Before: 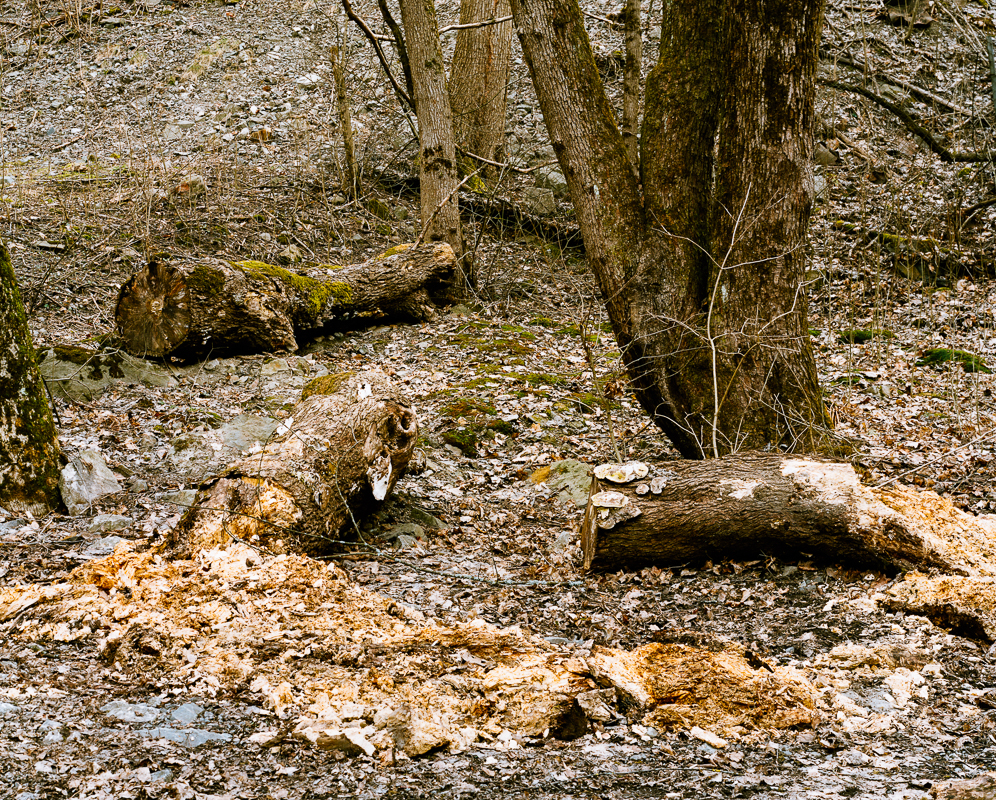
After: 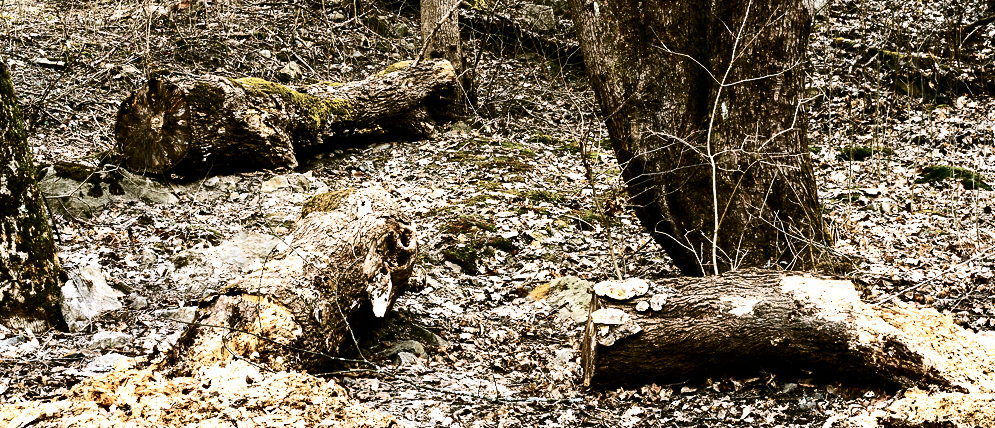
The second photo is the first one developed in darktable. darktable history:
crop and rotate: top 23.043%, bottom 23.437%
contrast brightness saturation: contrast 0.25, saturation -0.31
tone equalizer: -8 EV -0.75 EV, -7 EV -0.7 EV, -6 EV -0.6 EV, -5 EV -0.4 EV, -3 EV 0.4 EV, -2 EV 0.6 EV, -1 EV 0.7 EV, +0 EV 0.75 EV, edges refinement/feathering 500, mask exposure compensation -1.57 EV, preserve details no
